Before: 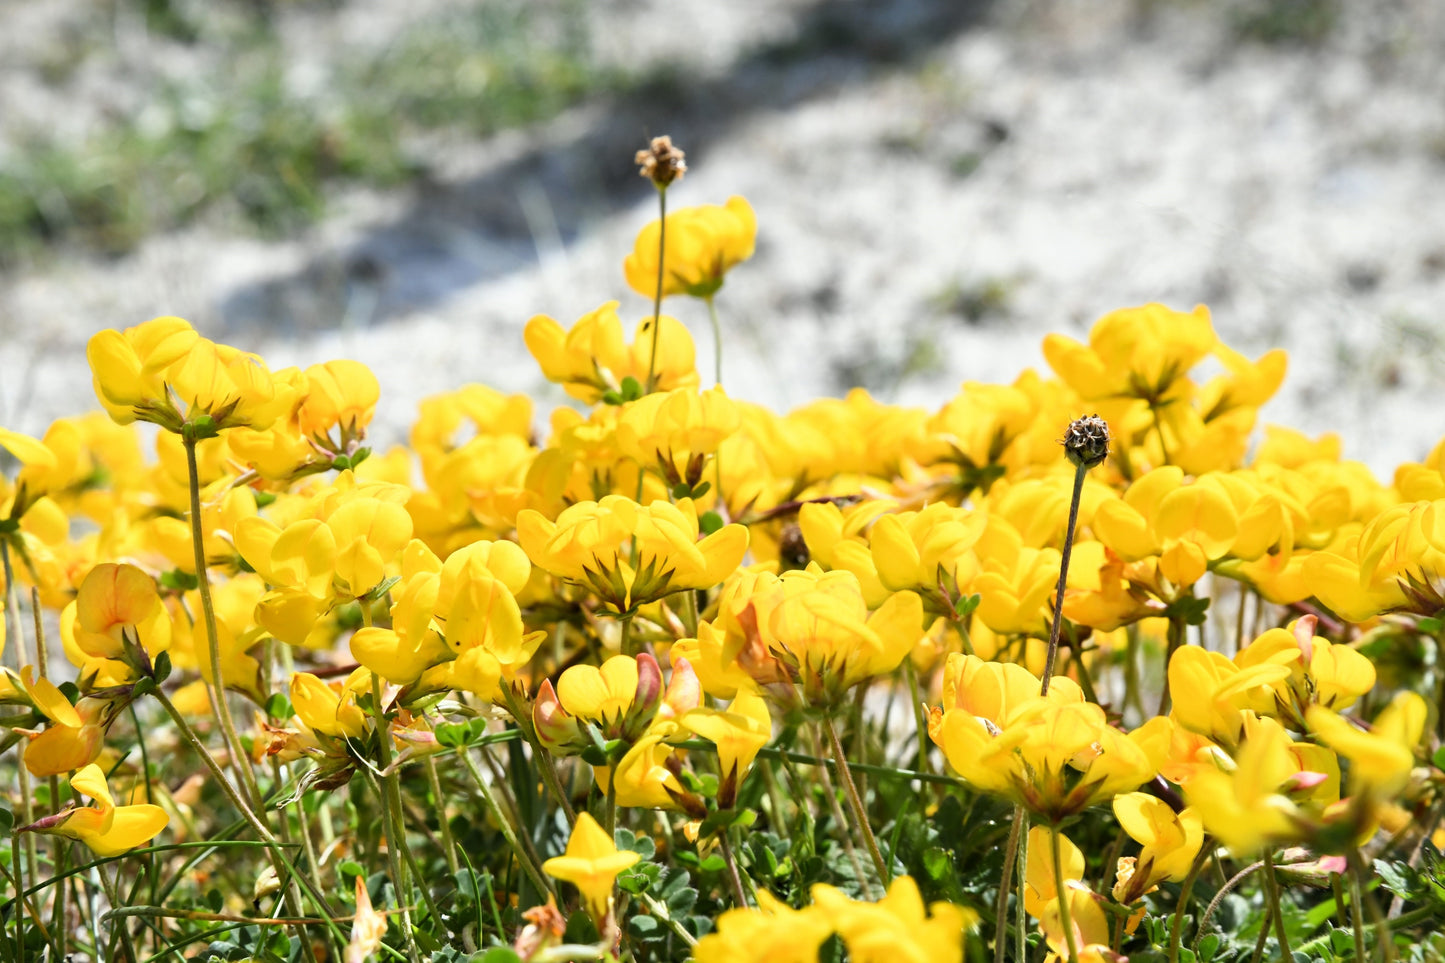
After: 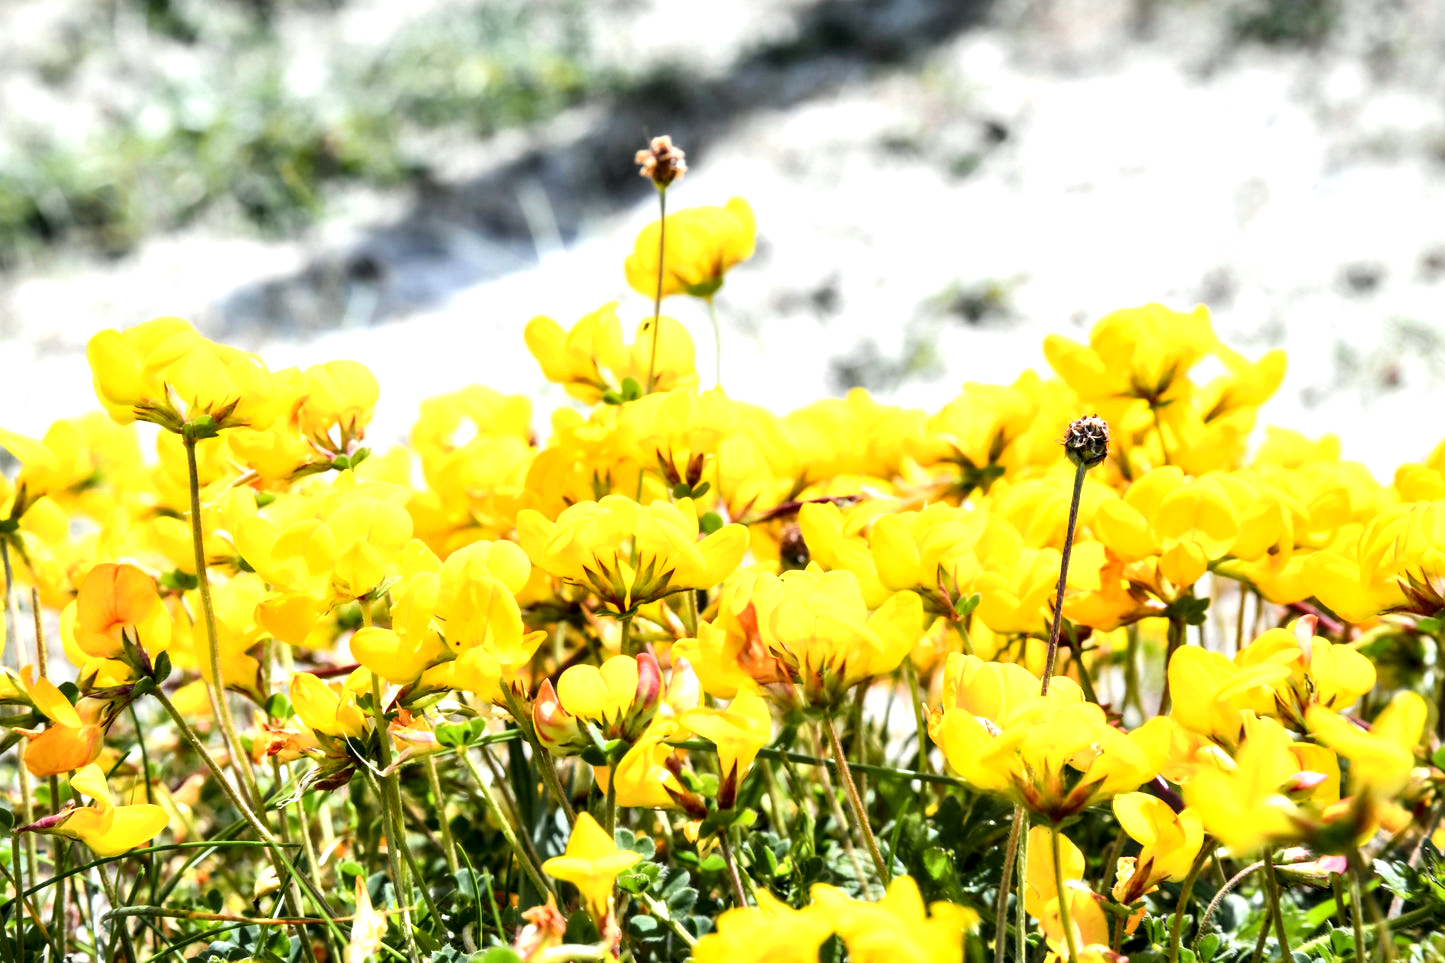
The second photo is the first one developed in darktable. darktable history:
exposure: black level correction 0, exposure 0.7 EV, compensate exposure bias true, compensate highlight preservation false
local contrast: highlights 60%, shadows 60%, detail 160%
contrast equalizer: octaves 7, y [[0.502, 0.505, 0.512, 0.529, 0.564, 0.588], [0.5 ×6], [0.502, 0.505, 0.512, 0.529, 0.564, 0.588], [0, 0.001, 0.001, 0.004, 0.008, 0.011], [0, 0.001, 0.001, 0.004, 0.008, 0.011]], mix -1
tone curve: curves: ch0 [(0, 0.023) (0.217, 0.19) (0.754, 0.801) (1, 0.977)]; ch1 [(0, 0) (0.392, 0.398) (0.5, 0.5) (0.521, 0.529) (0.56, 0.592) (1, 1)]; ch2 [(0, 0) (0.5, 0.5) (0.579, 0.561) (0.65, 0.657) (1, 1)], color space Lab, independent channels, preserve colors none
